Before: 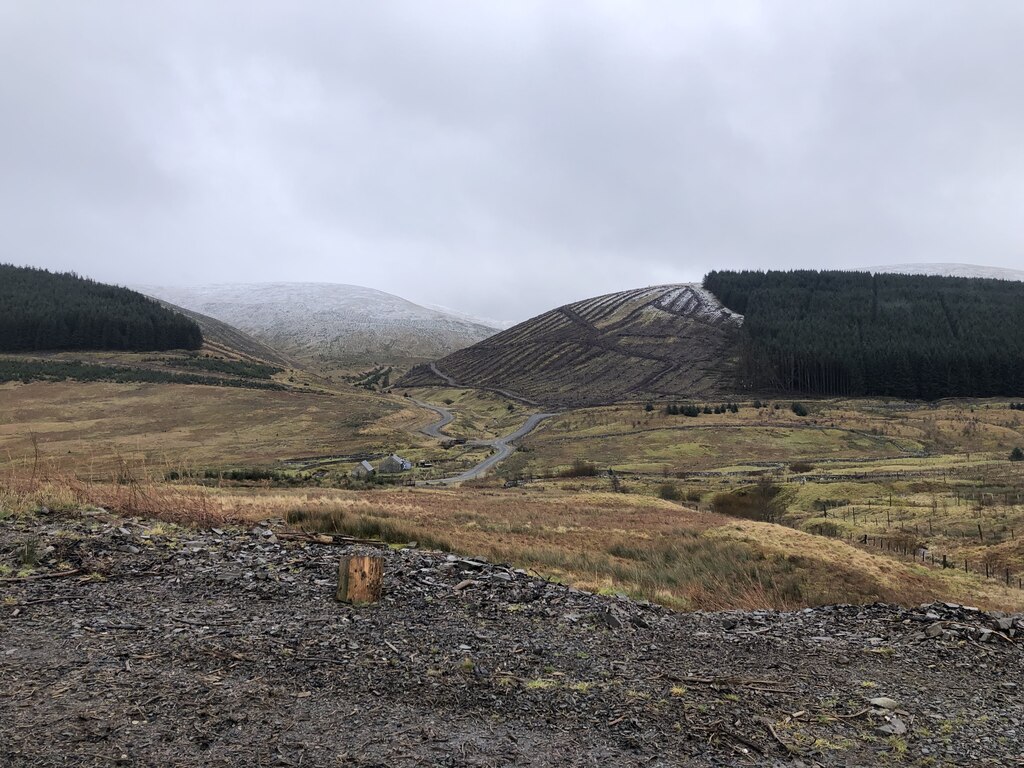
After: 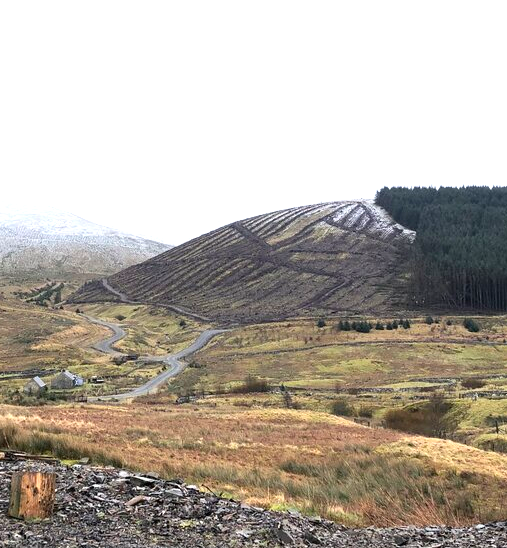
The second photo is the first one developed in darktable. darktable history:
crop: left 32.075%, top 10.976%, right 18.355%, bottom 17.596%
white balance: emerald 1
exposure: exposure 0.999 EV, compensate highlight preservation false
